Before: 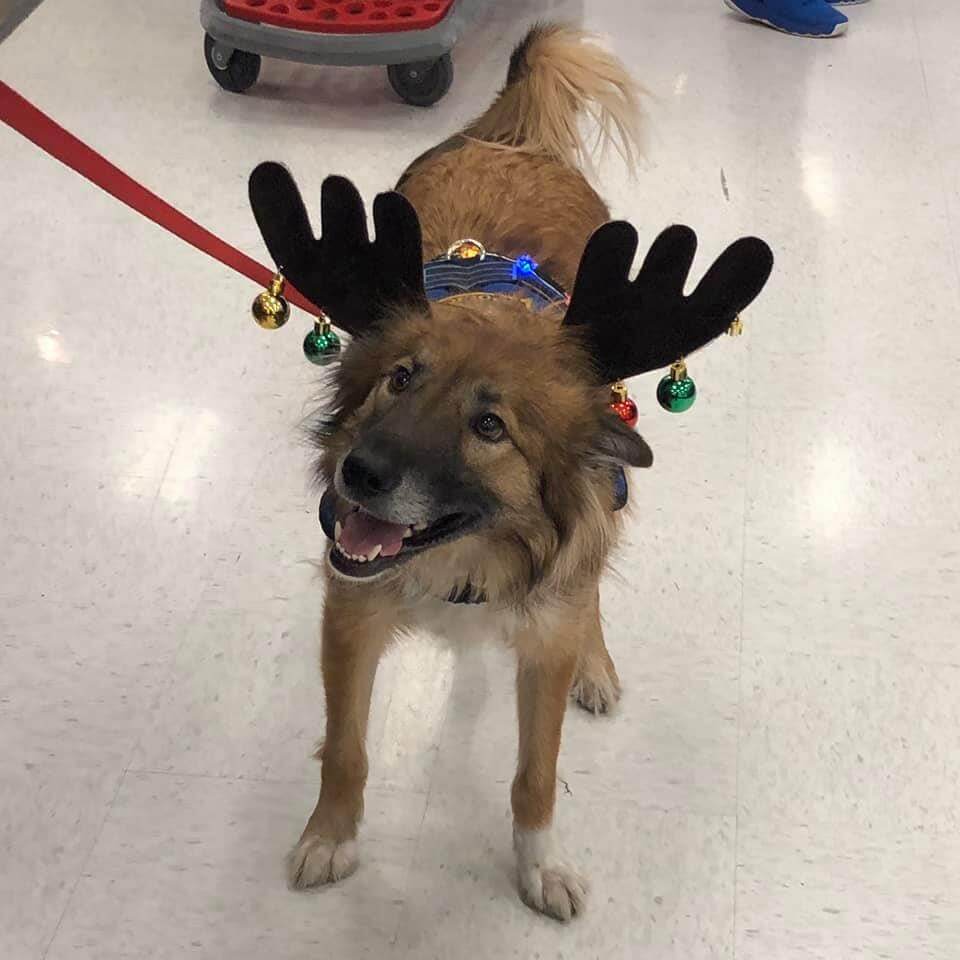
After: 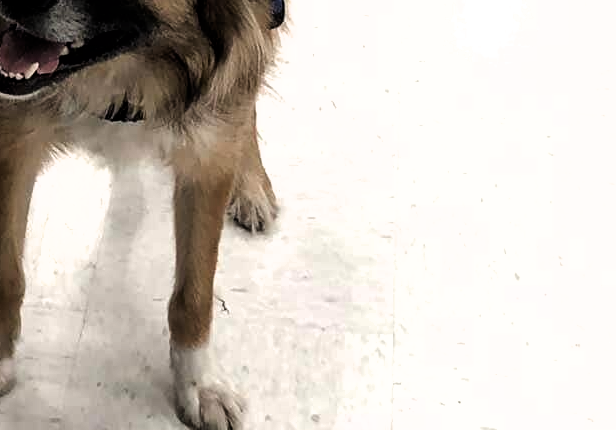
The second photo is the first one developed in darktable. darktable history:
crop and rotate: left 35.735%, top 50.295%, bottom 4.822%
filmic rgb: black relative exposure -8.22 EV, white relative exposure 2.23 EV, hardness 7.18, latitude 85.09%, contrast 1.708, highlights saturation mix -3.2%, shadows ↔ highlights balance -2.78%
